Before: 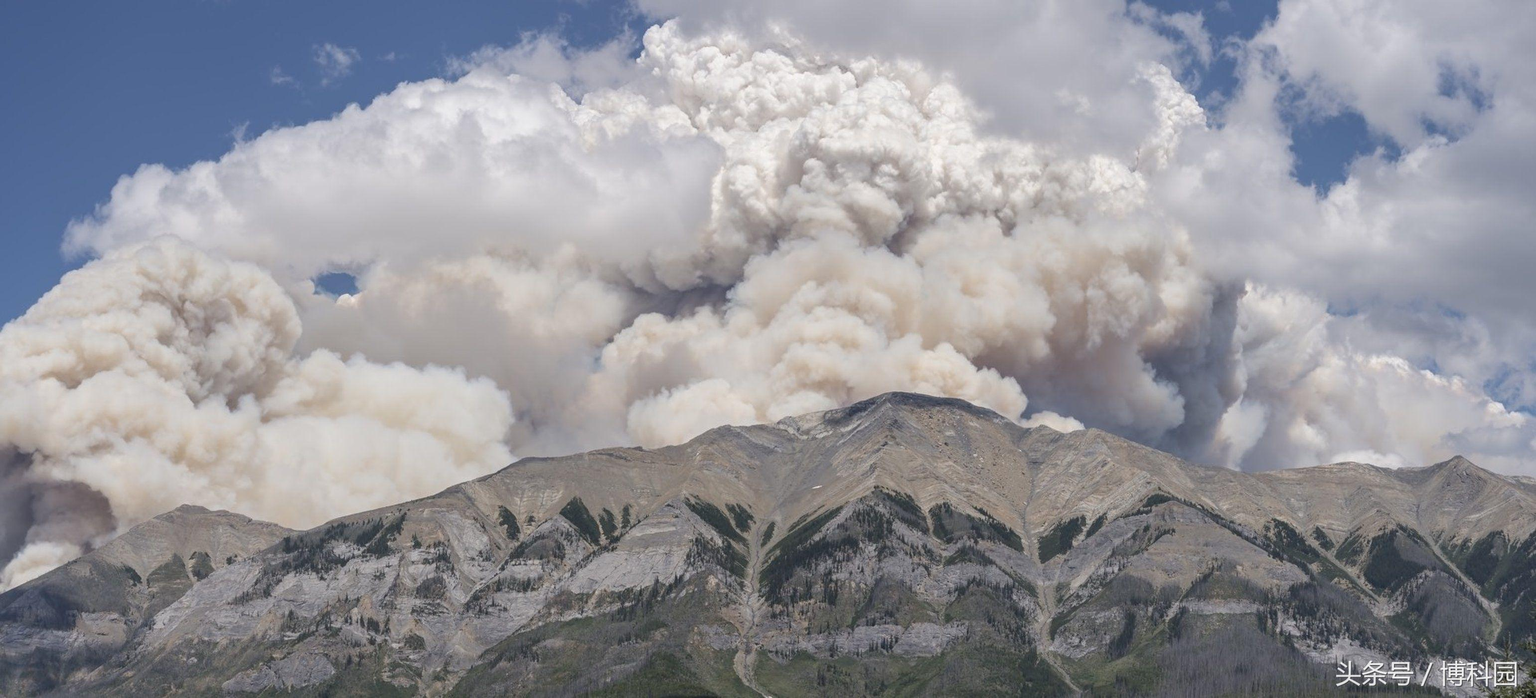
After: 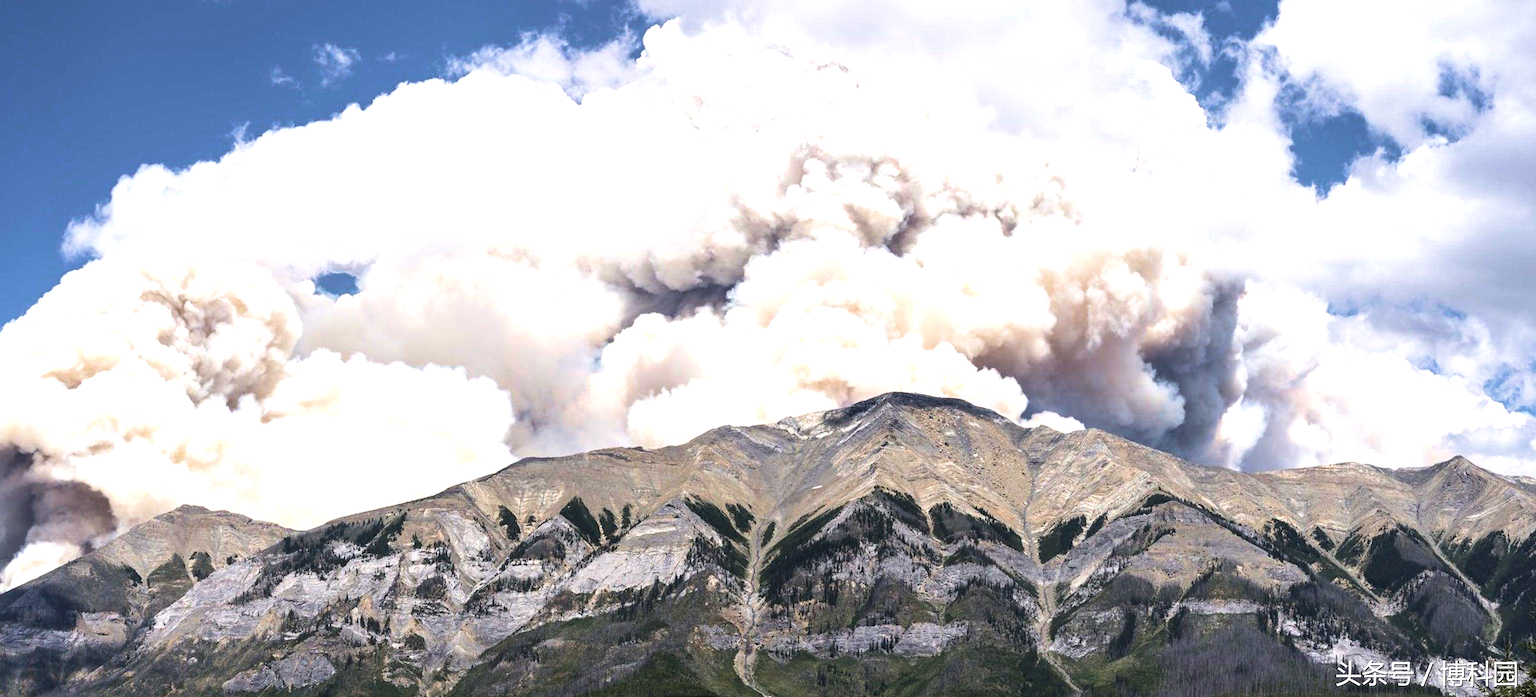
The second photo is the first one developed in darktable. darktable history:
velvia: strength 56.36%
tone equalizer: -8 EV -1.06 EV, -7 EV -1.02 EV, -6 EV -0.867 EV, -5 EV -0.545 EV, -3 EV 0.557 EV, -2 EV 0.878 EV, -1 EV 0.997 EV, +0 EV 1.07 EV, edges refinement/feathering 500, mask exposure compensation -1.57 EV, preserve details no
color balance rgb: perceptual saturation grading › global saturation 0.034%, perceptual brilliance grading › global brilliance 14.258%, perceptual brilliance grading › shadows -34.449%, global vibrance 0.77%, saturation formula JzAzBz (2021)
